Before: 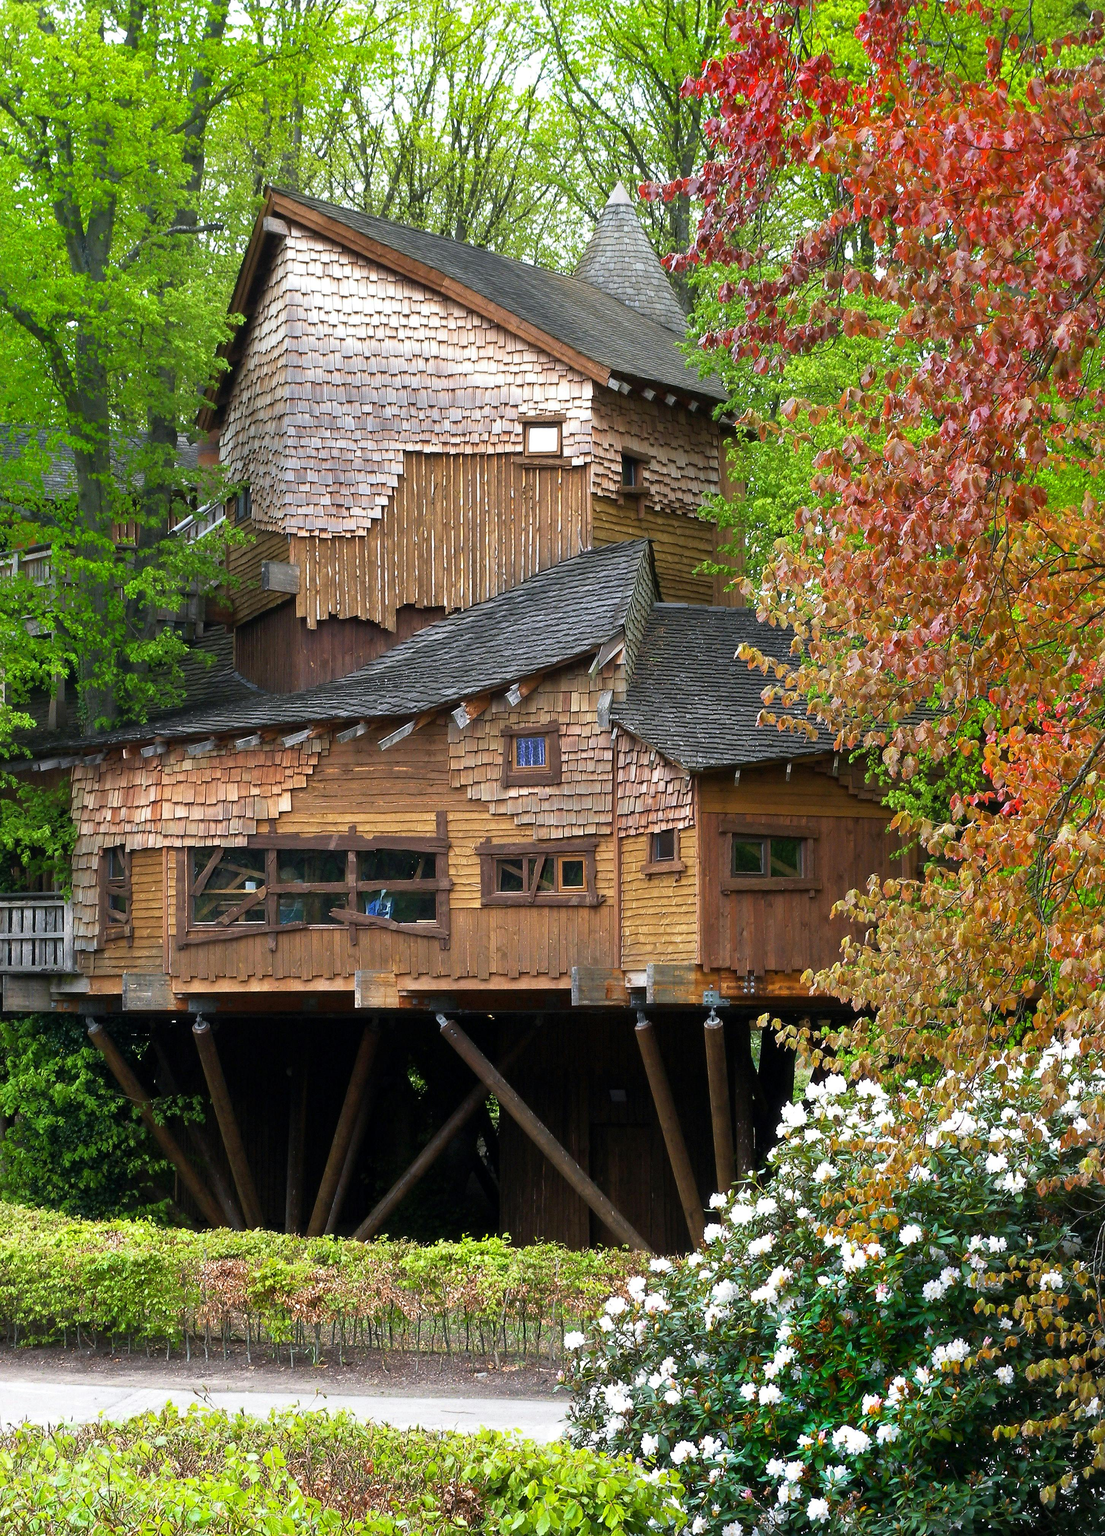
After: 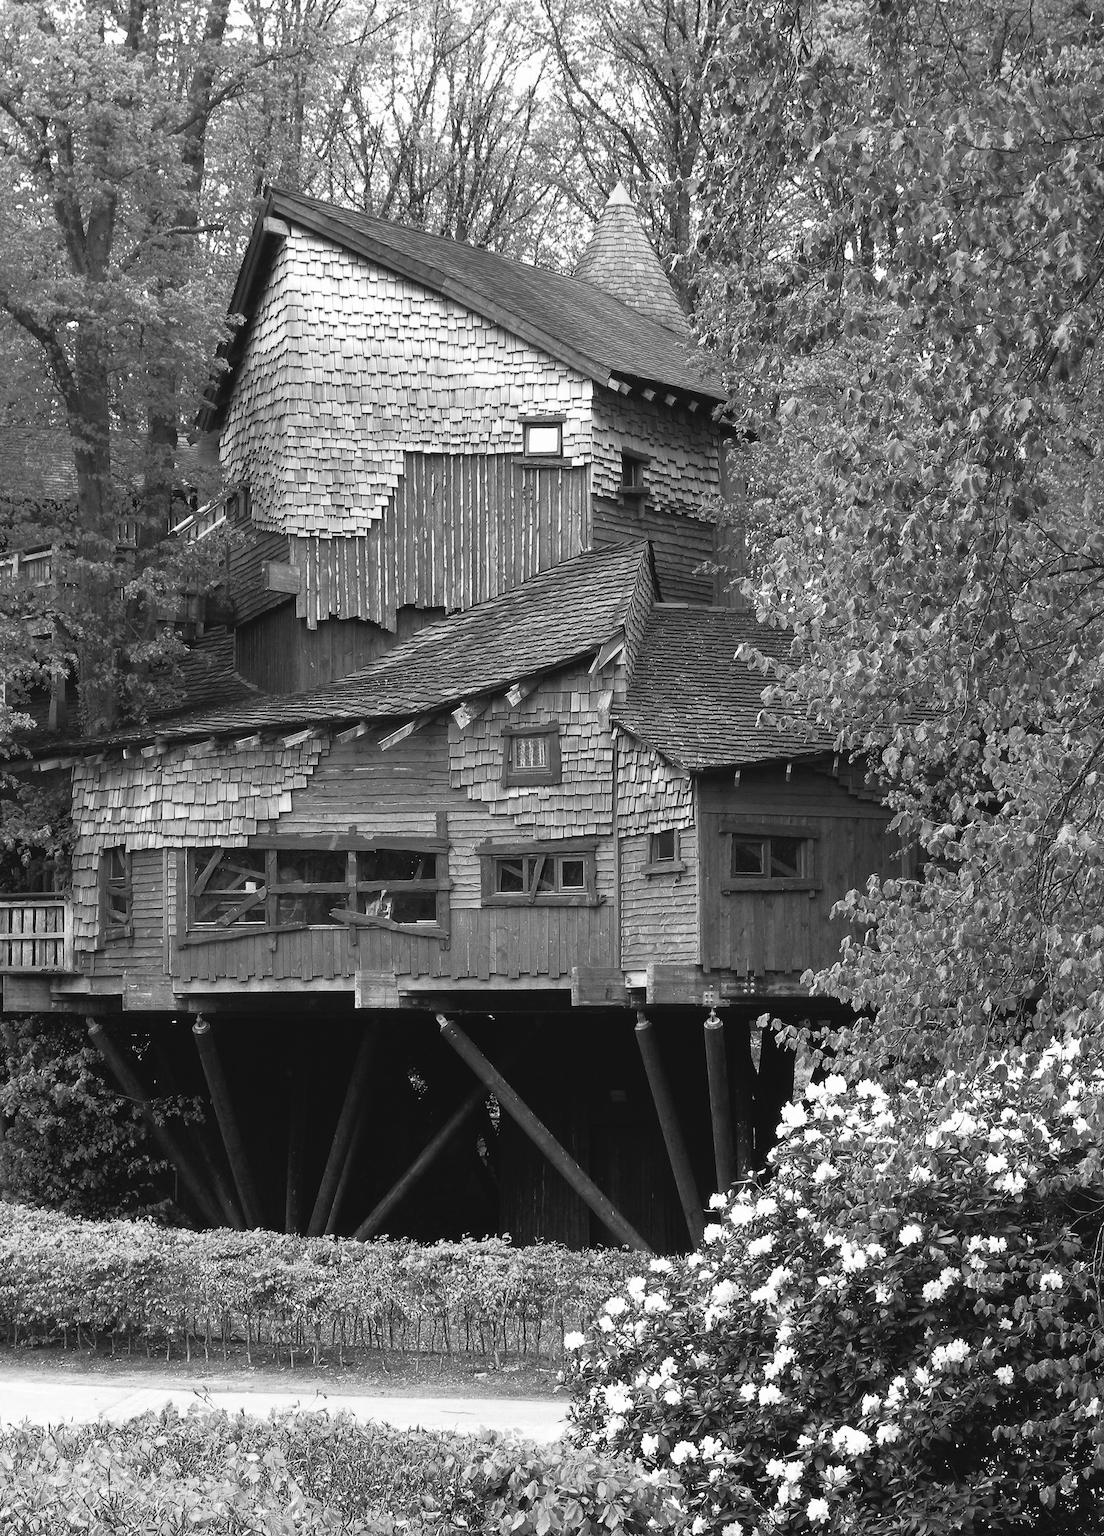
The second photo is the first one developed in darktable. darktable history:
tone curve: curves: ch0 [(0, 0) (0.003, 0.049) (0.011, 0.051) (0.025, 0.055) (0.044, 0.065) (0.069, 0.081) (0.1, 0.11) (0.136, 0.15) (0.177, 0.195) (0.224, 0.242) (0.277, 0.308) (0.335, 0.375) (0.399, 0.436) (0.468, 0.5) (0.543, 0.574) (0.623, 0.665) (0.709, 0.761) (0.801, 0.851) (0.898, 0.933) (1, 1)], preserve colors none
color look up table: target L [96.54, 81.69, 82.76, 80.97, 72.21, 72.58, 55.28, 47.64, 33.18, 25.76, 200.55, 85.98, 83.84, 75.52, 63.22, 65.99, 63.98, 58.64, 64.48, 55.02, 44.82, 36.57, 42.78, 23.97, 21.7, 23.52, 90.24, 77.71, 74.42, 75.88, 84.91, 72.21, 72.21, 81.33, 49.64, 80.24, 39.07, 37.82, 26.8, 34.45, 4.316, 89.88, 88.12, 88.82, 67.74, 71.47, 51.49, 35.3, 39.07], target a [-0.003, 0.001, 0 ×4, 0.001, 0 ×4, -0.001, 0, 0, 0.001, 0.001, 0, 0, 0.001, 0.001, -0.001, 0 ×5, -0.001, 0 ×15, -0.003, -0.003, 0, 0, 0.001, 0, 0], target b [0.024, 0.001 ×5, -0.005, 0.001, 0.001, 0.001, 0, 0.002, 0.001, 0.001, -0.005, -0.005, 0.001, 0.001, -0.005, -0.005, 0.014, 0.001, 0.001, 0, 0, -0.002, 0.001 ×12, -0.003, 0.001, 0, 0.001, 0.024, 0.024, 0.001, 0.001, -0.005, 0.001, 0.001], num patches 49
